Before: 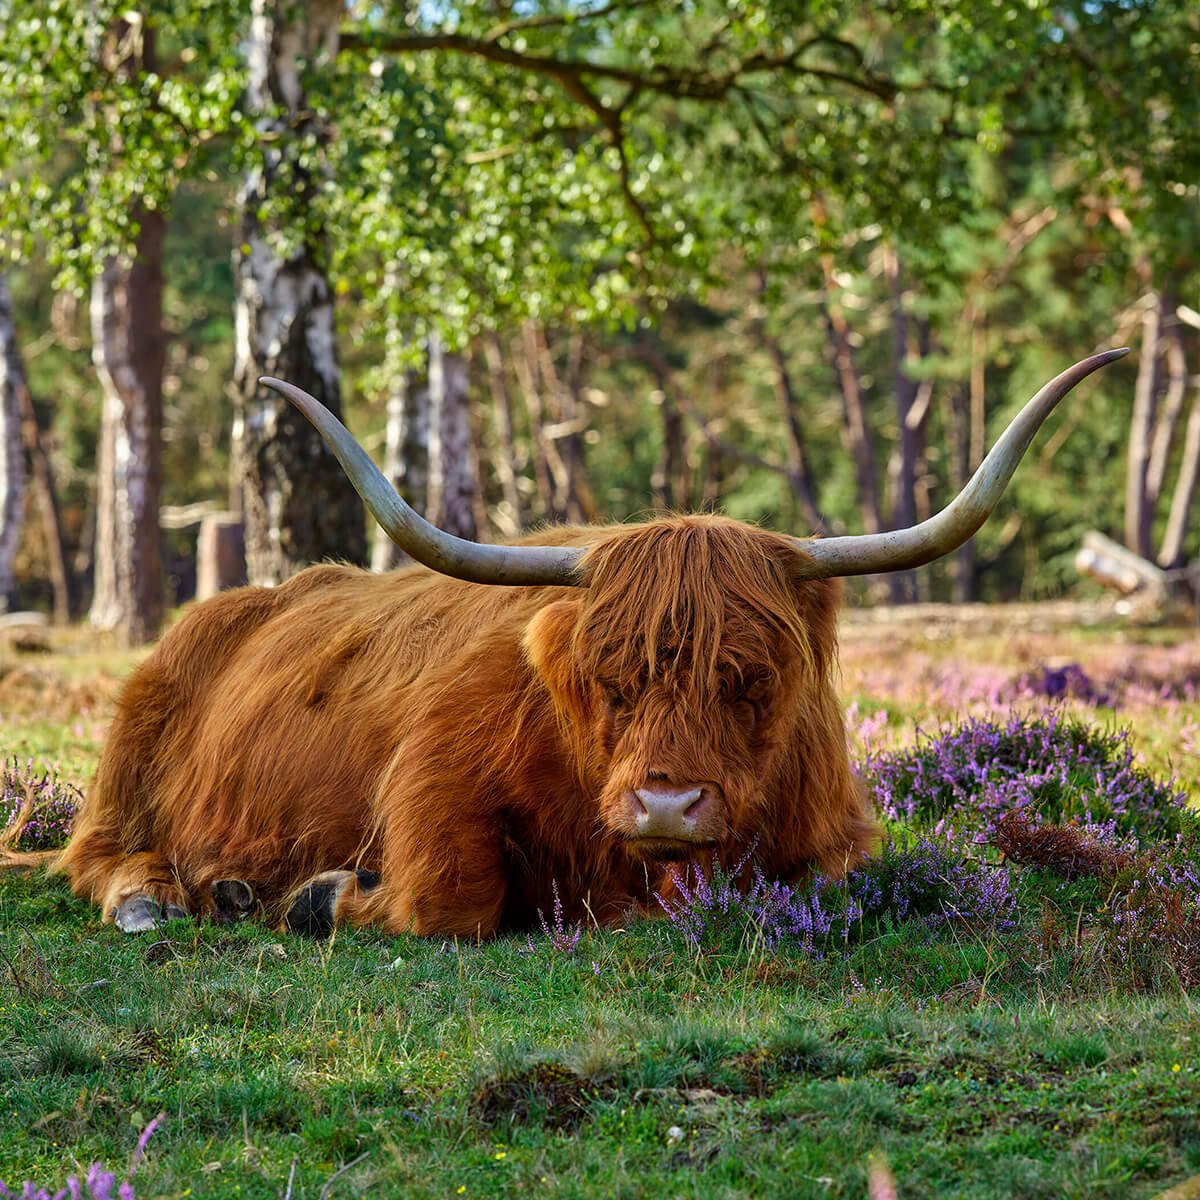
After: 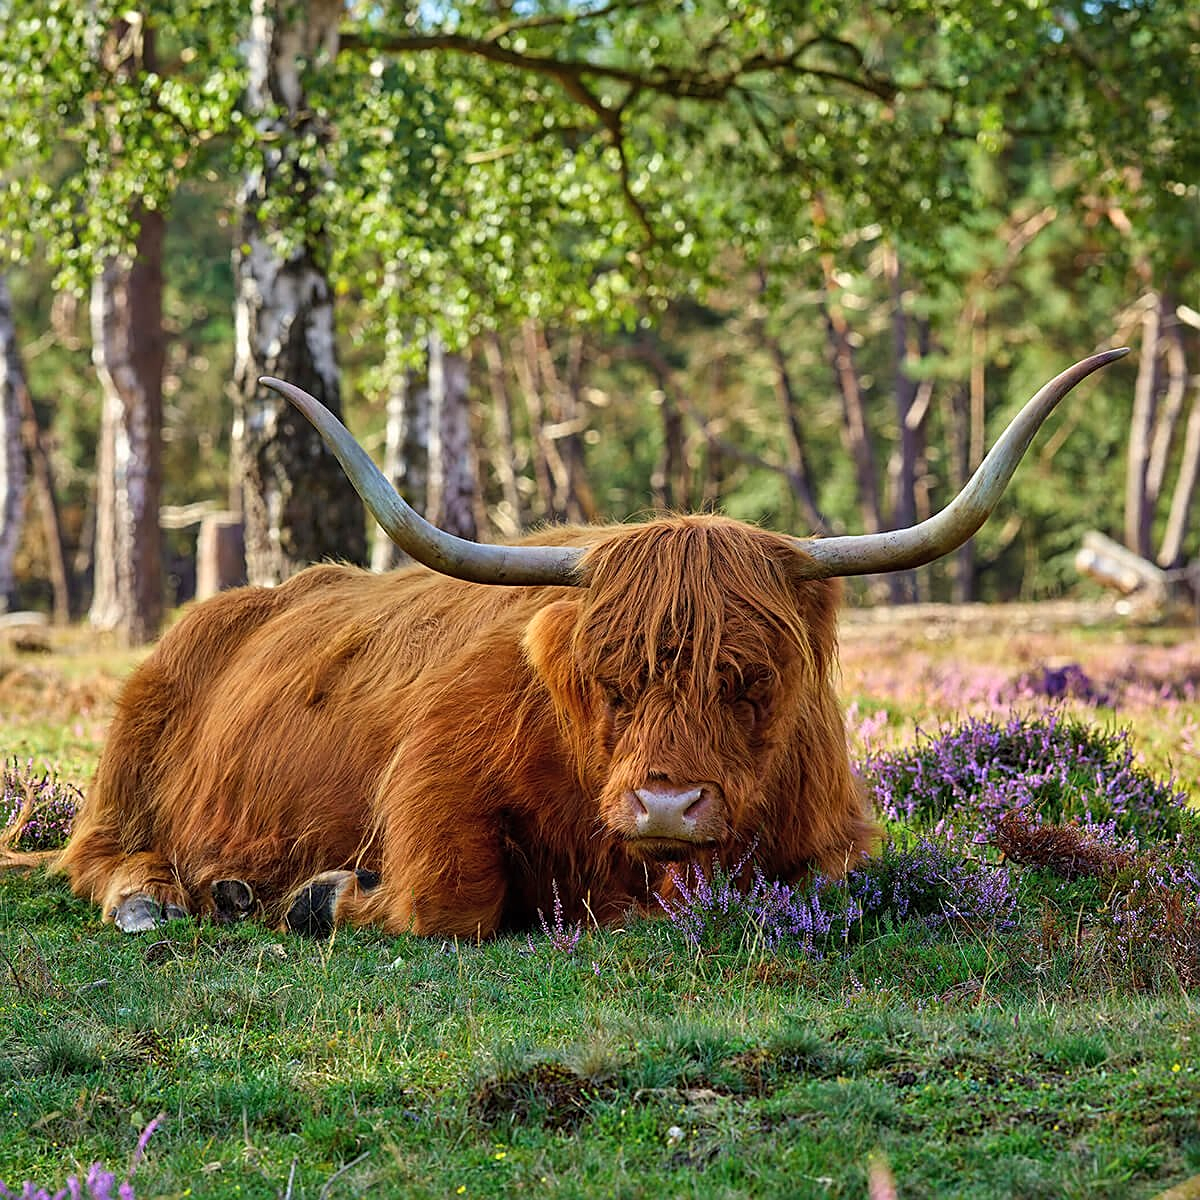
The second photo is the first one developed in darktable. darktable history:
contrast brightness saturation: contrast 0.05, brightness 0.06, saturation 0.01
sharpen: on, module defaults
